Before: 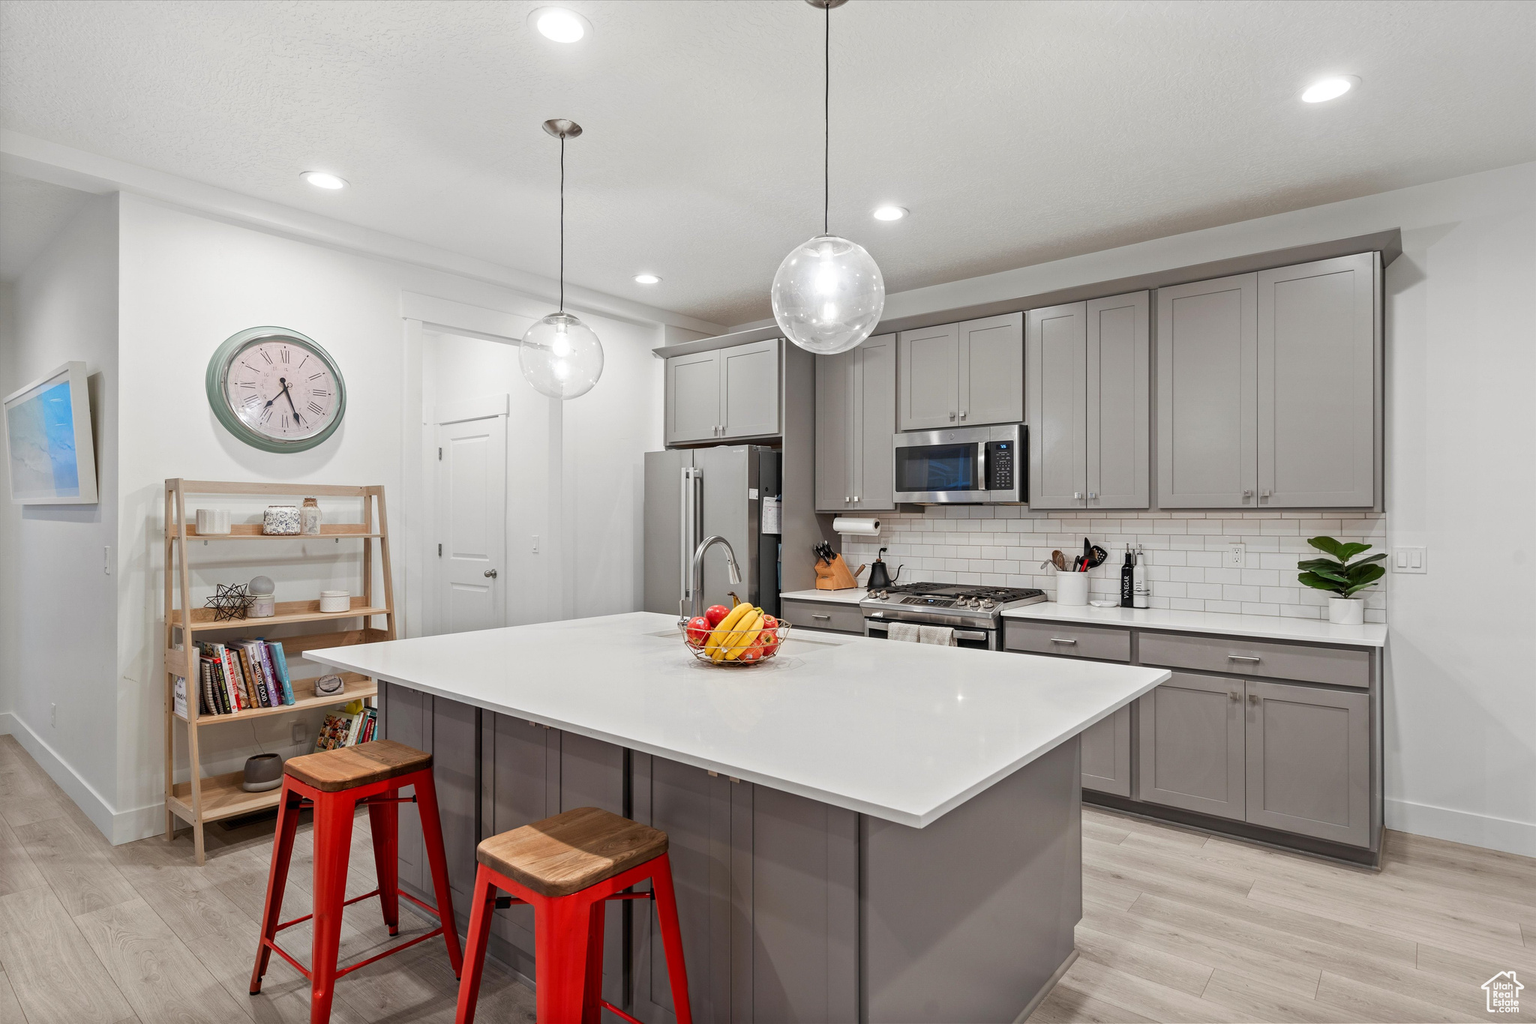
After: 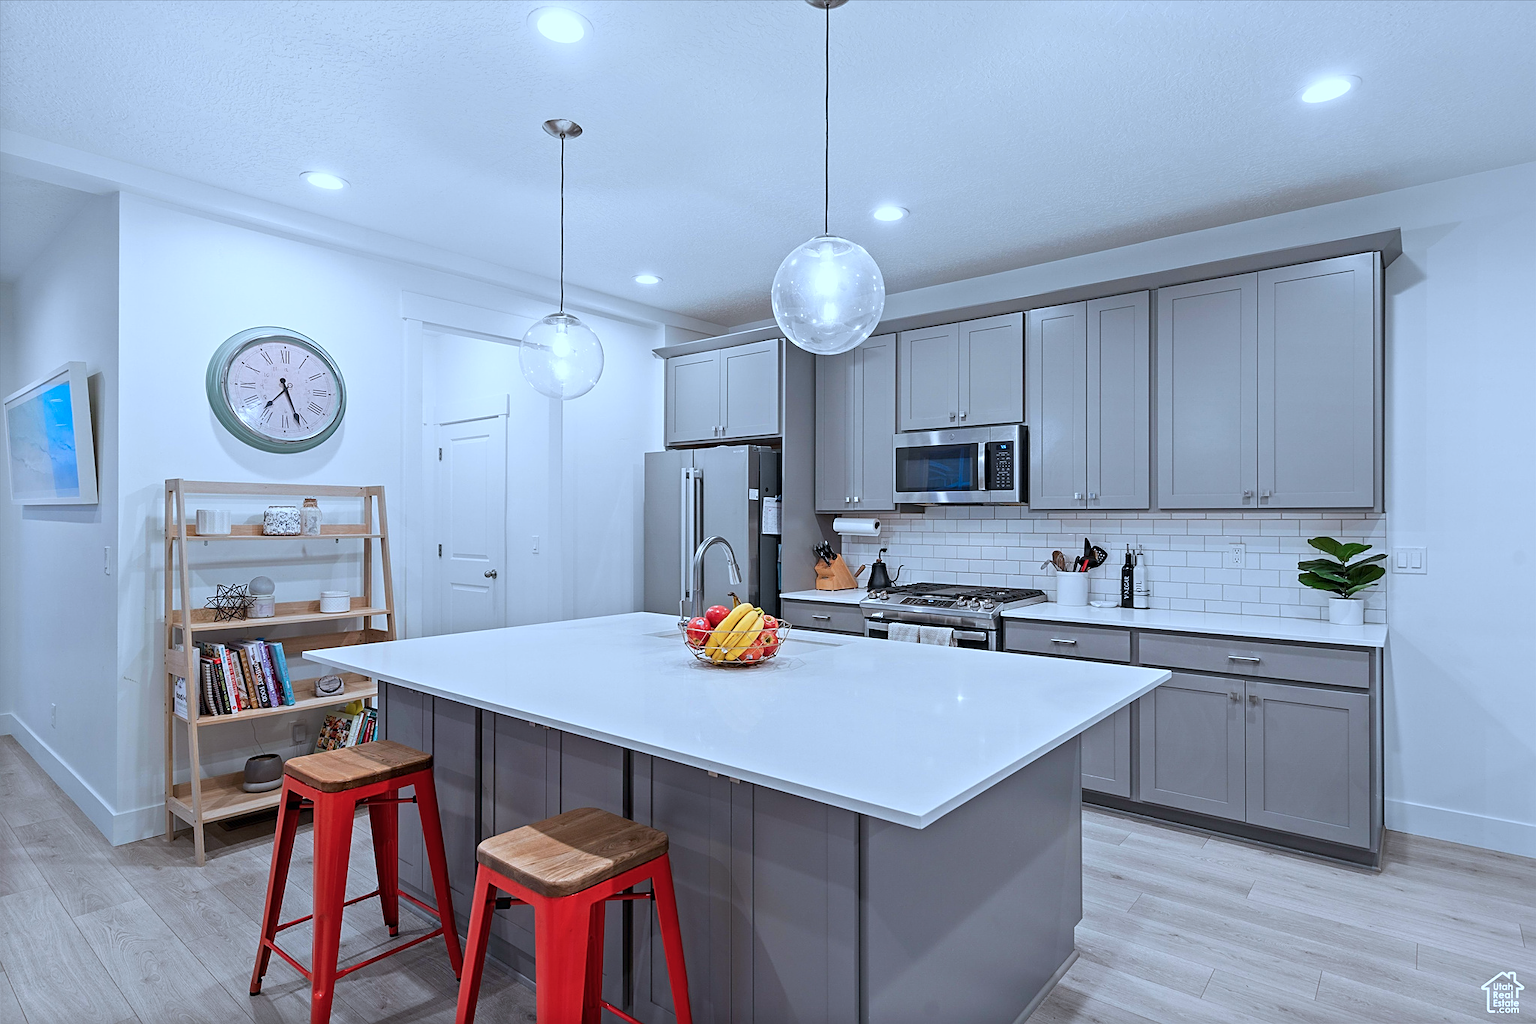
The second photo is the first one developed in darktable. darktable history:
sharpen: on, module defaults
color calibration: output R [1.003, 0.027, -0.041, 0], output G [-0.018, 1.043, -0.038, 0], output B [0.071, -0.086, 1.017, 0], illuminant custom, x 0.39, y 0.387, temperature 3831.63 K
